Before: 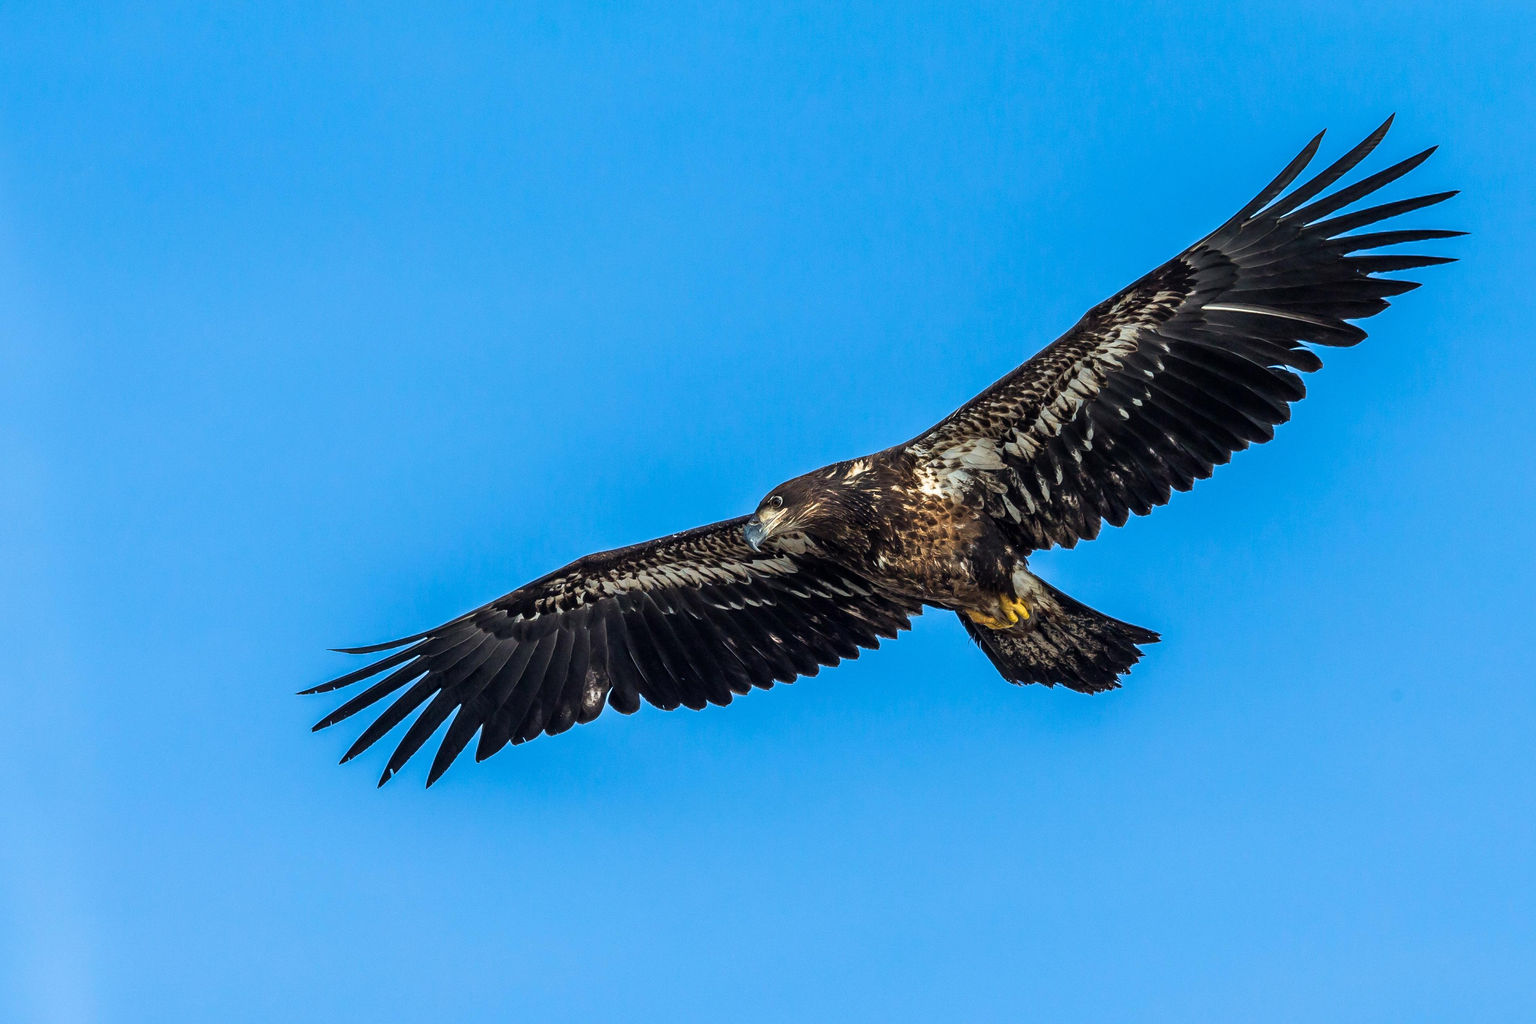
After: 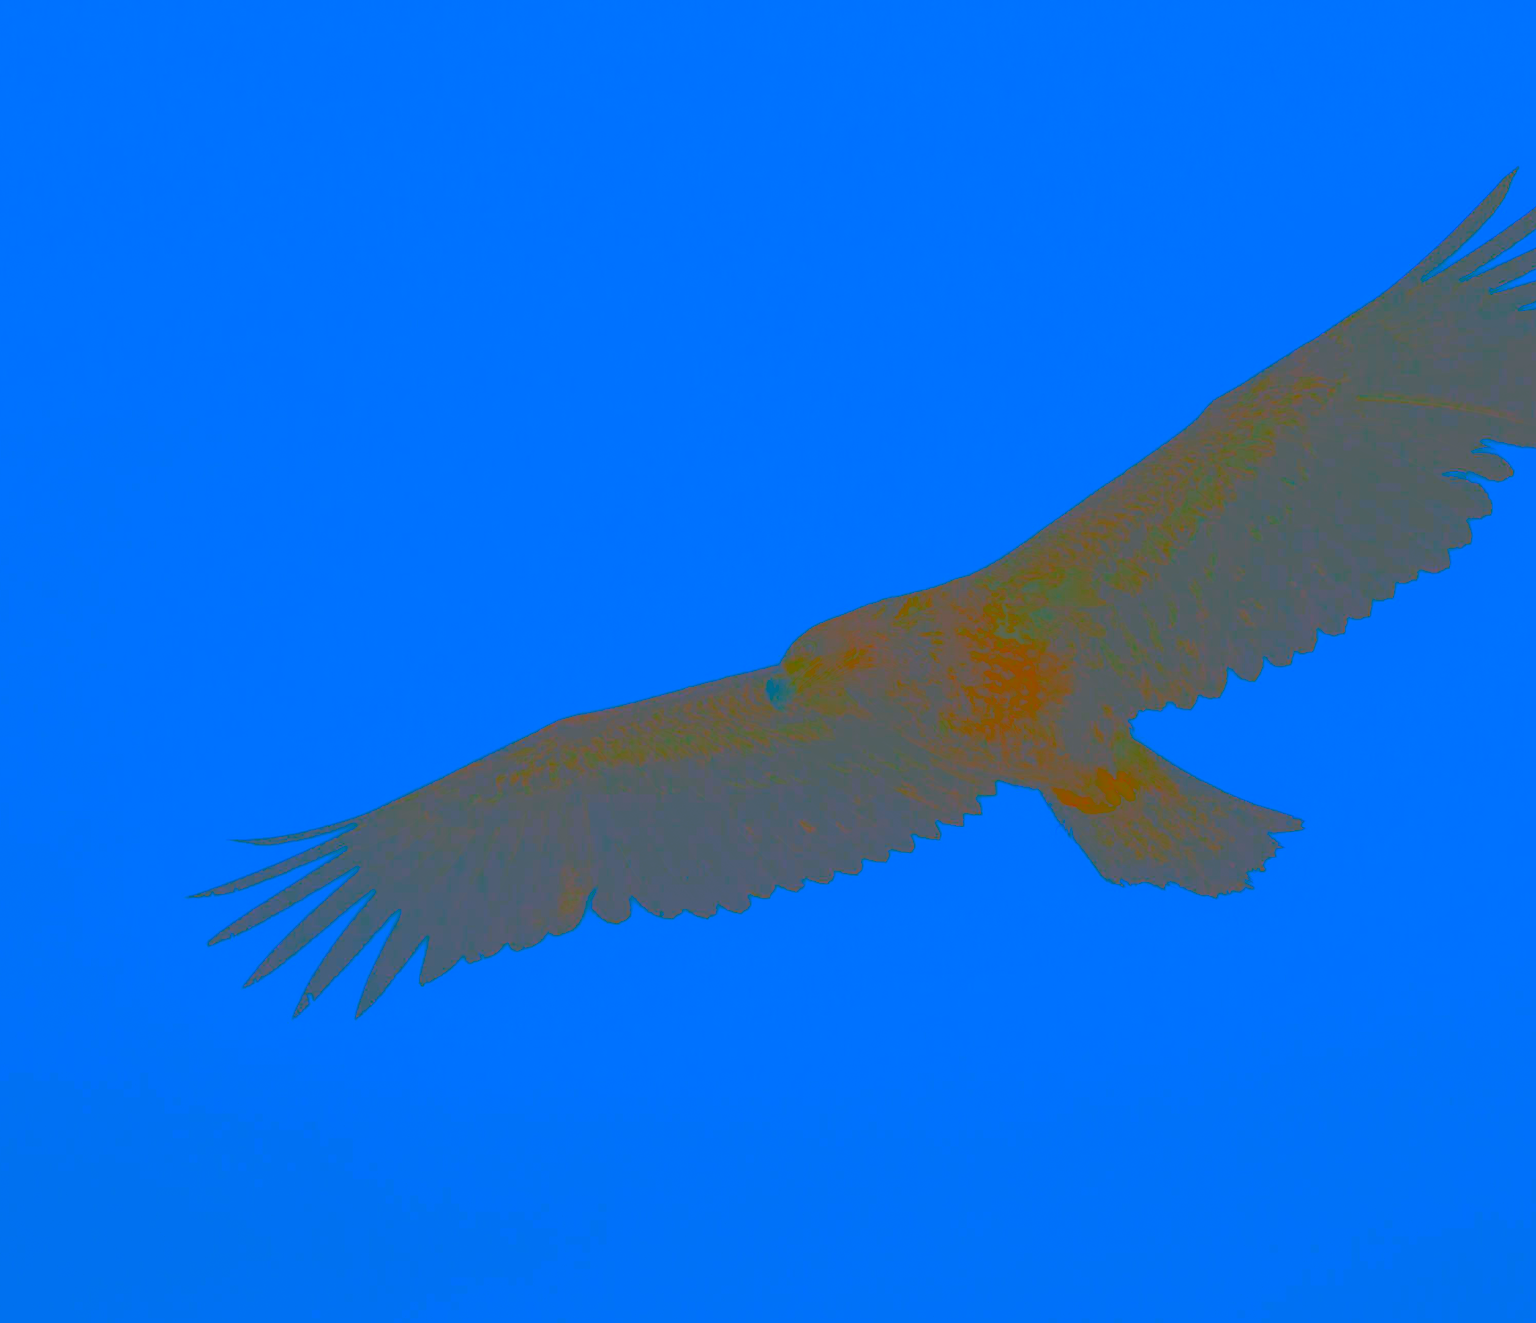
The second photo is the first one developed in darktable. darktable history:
crop: left 9.881%, right 12.745%
contrast brightness saturation: contrast -0.979, brightness -0.159, saturation 0.731
color correction: highlights a* -0.533, highlights b* 9.52, shadows a* -9.41, shadows b* 1.08
exposure: black level correction 0, exposure 1 EV, compensate highlight preservation false
